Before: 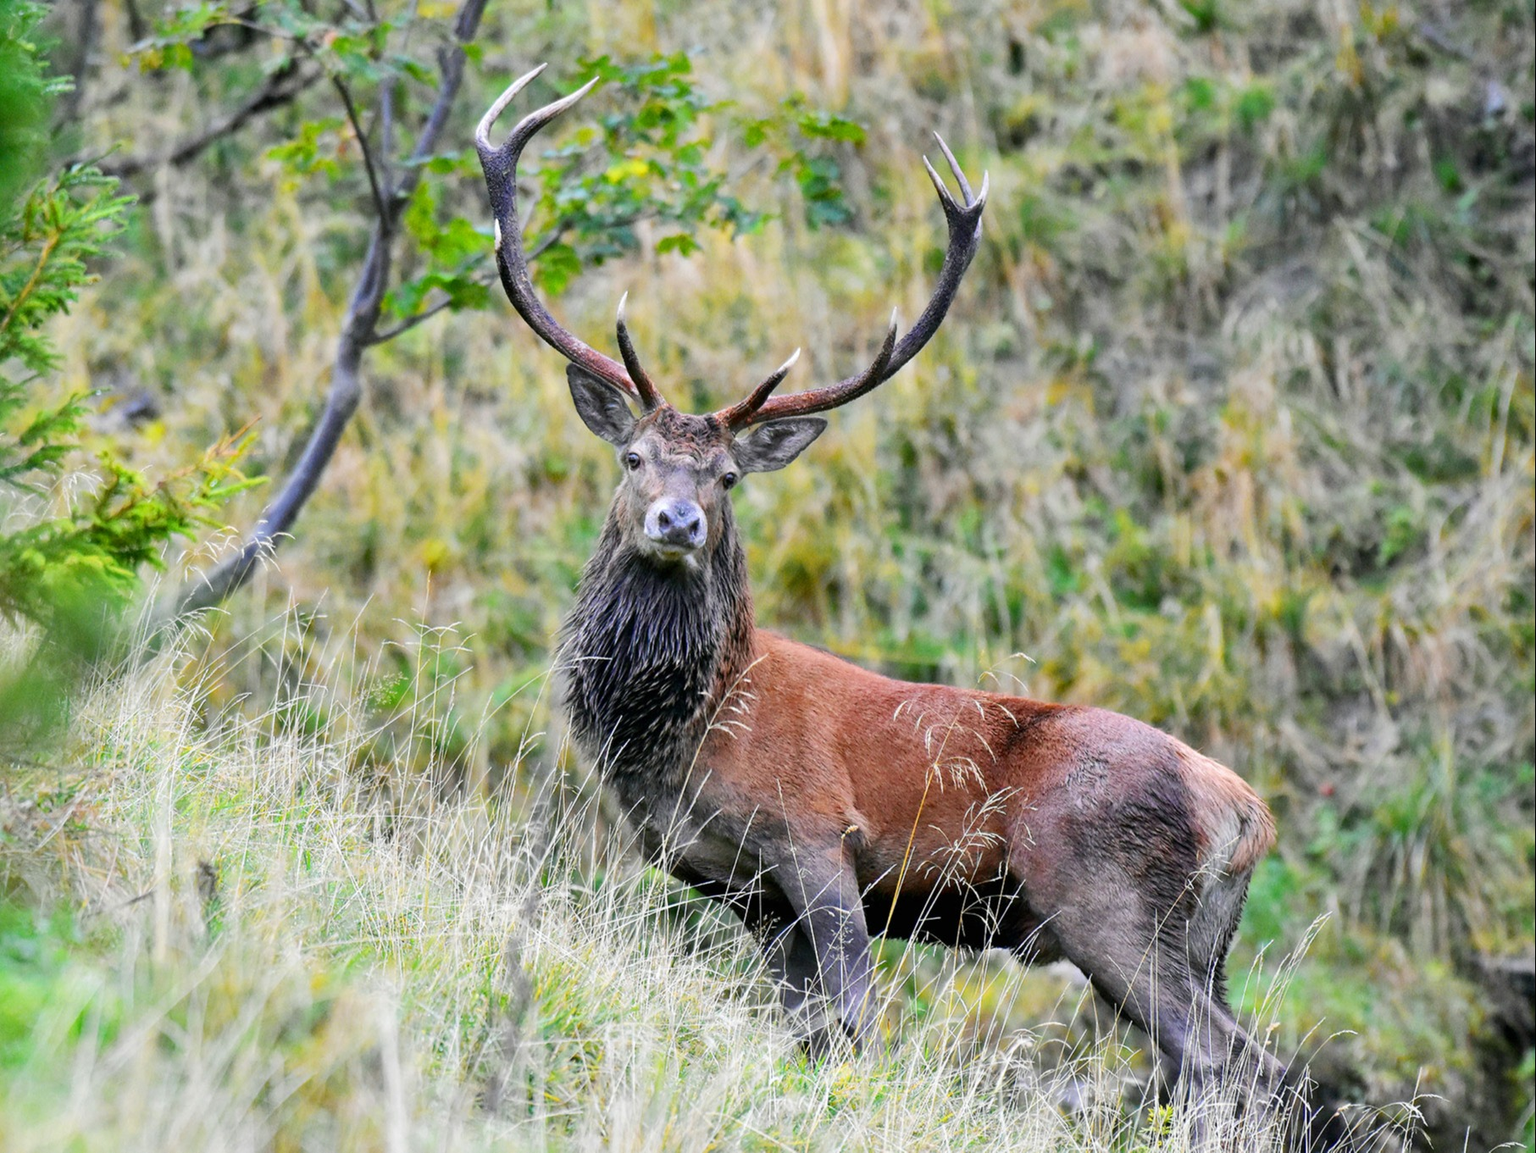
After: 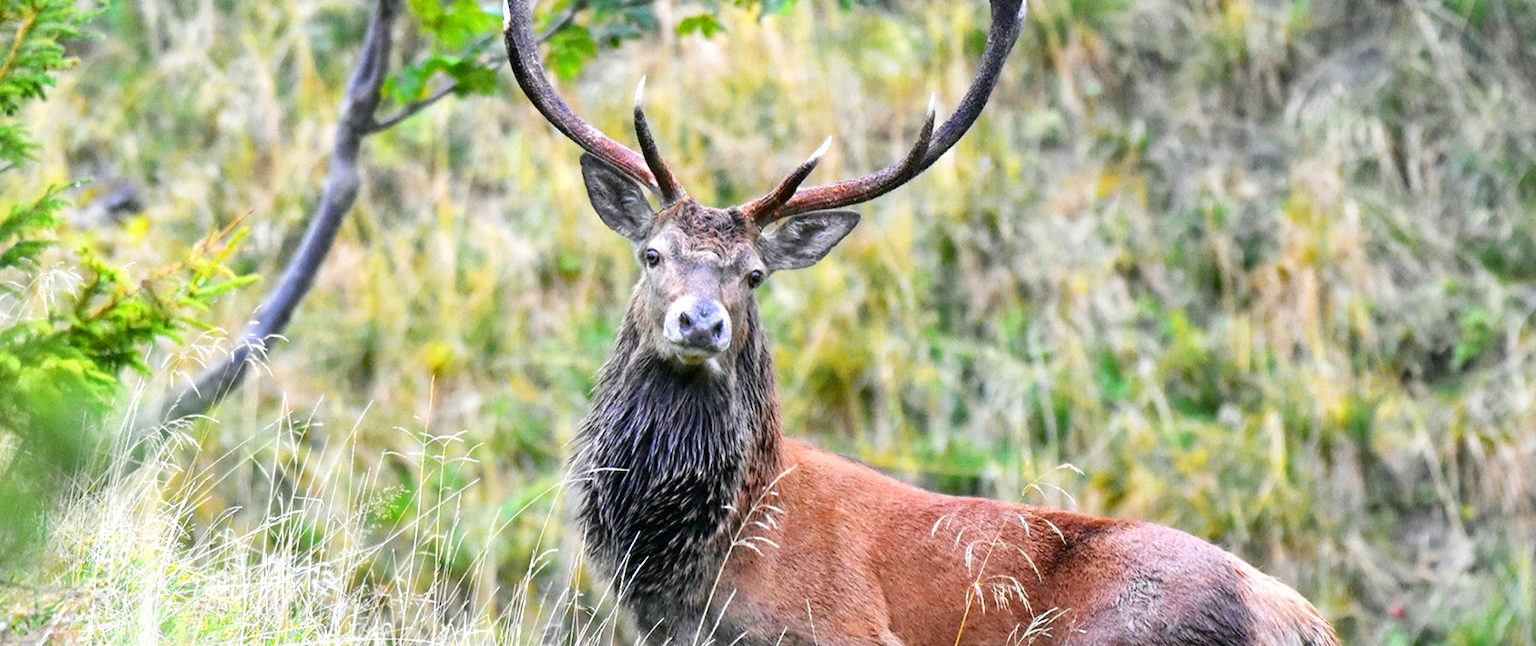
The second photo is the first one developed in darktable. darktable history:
crop: left 1.744%, top 19.225%, right 5.069%, bottom 28.357%
exposure: black level correction 0, exposure 0.5 EV, compensate highlight preservation false
